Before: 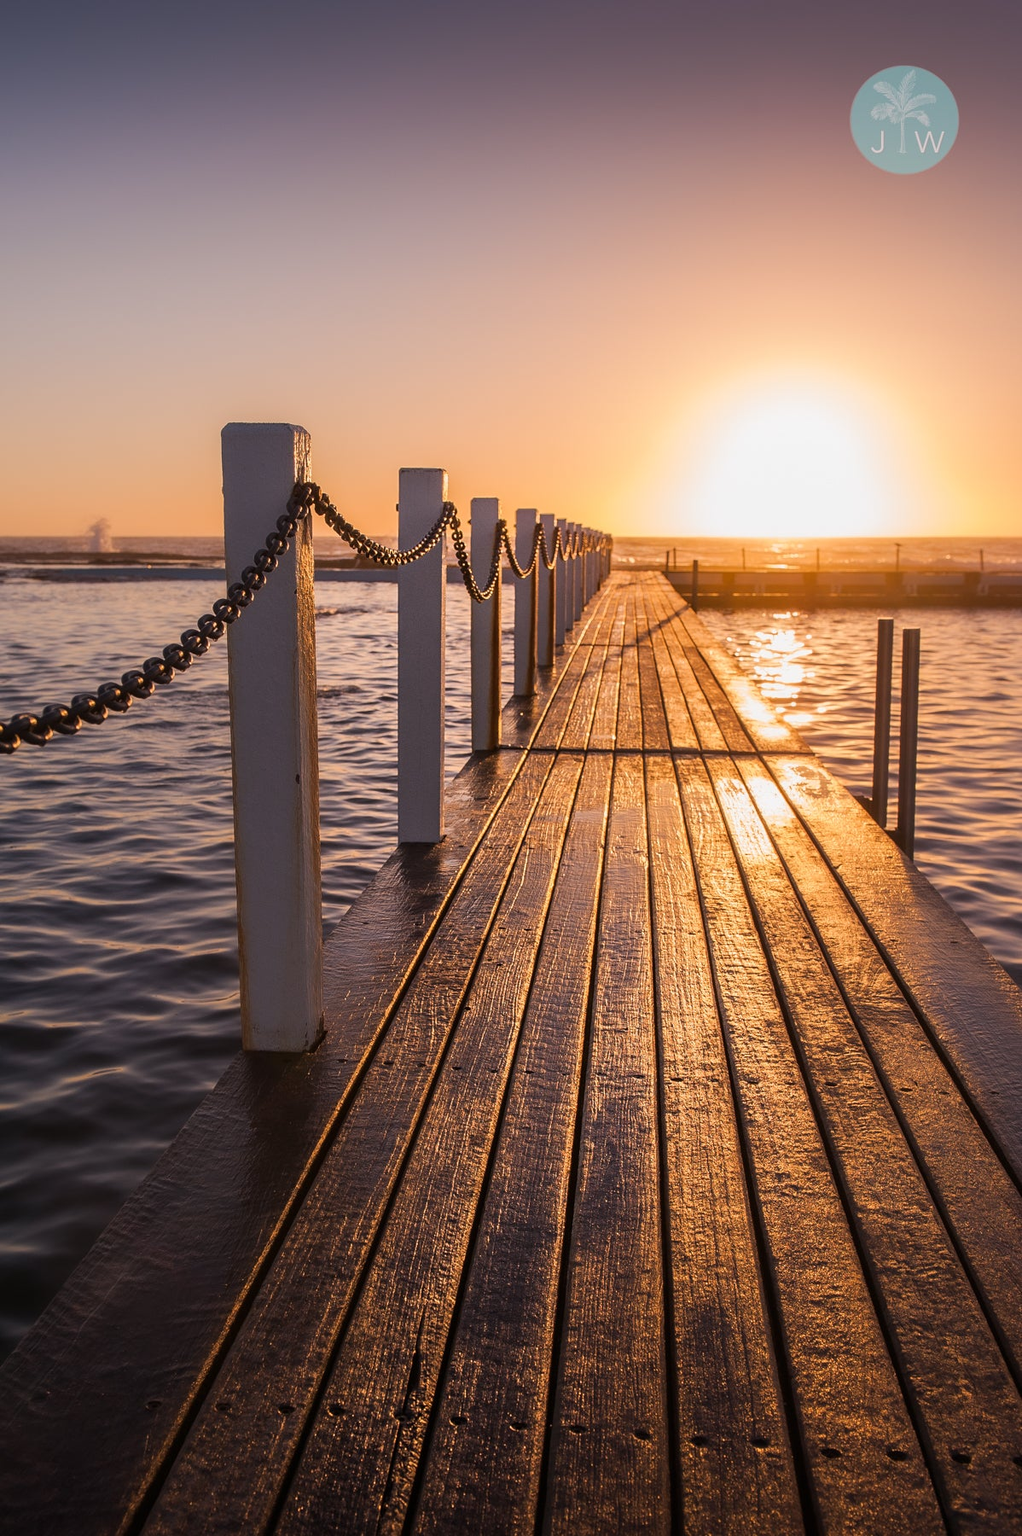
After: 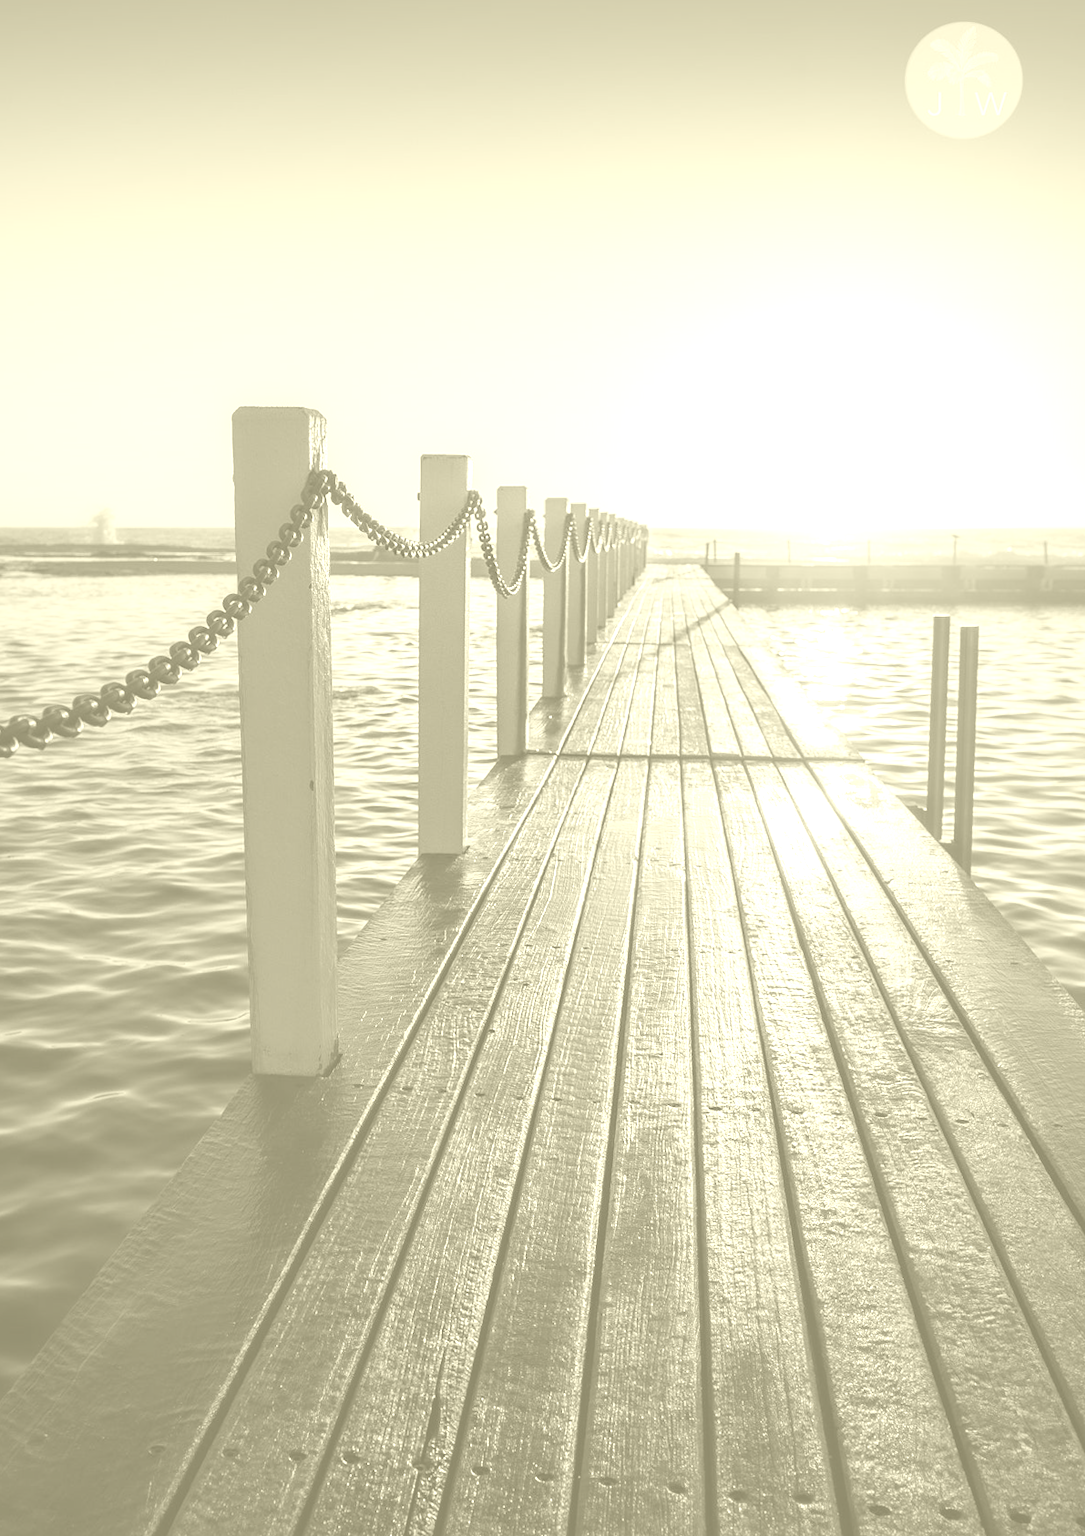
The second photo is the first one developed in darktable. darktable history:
exposure: exposure 1 EV, compensate highlight preservation false
crop and rotate: top 2.479%, bottom 3.018%
colorize: hue 43.2°, saturation 40%, version 1
rotate and perspective: rotation 0.192°, lens shift (horizontal) -0.015, crop left 0.005, crop right 0.996, crop top 0.006, crop bottom 0.99
color correction: highlights a* -20.17, highlights b* 20.27, shadows a* 20.03, shadows b* -20.46, saturation 0.43
